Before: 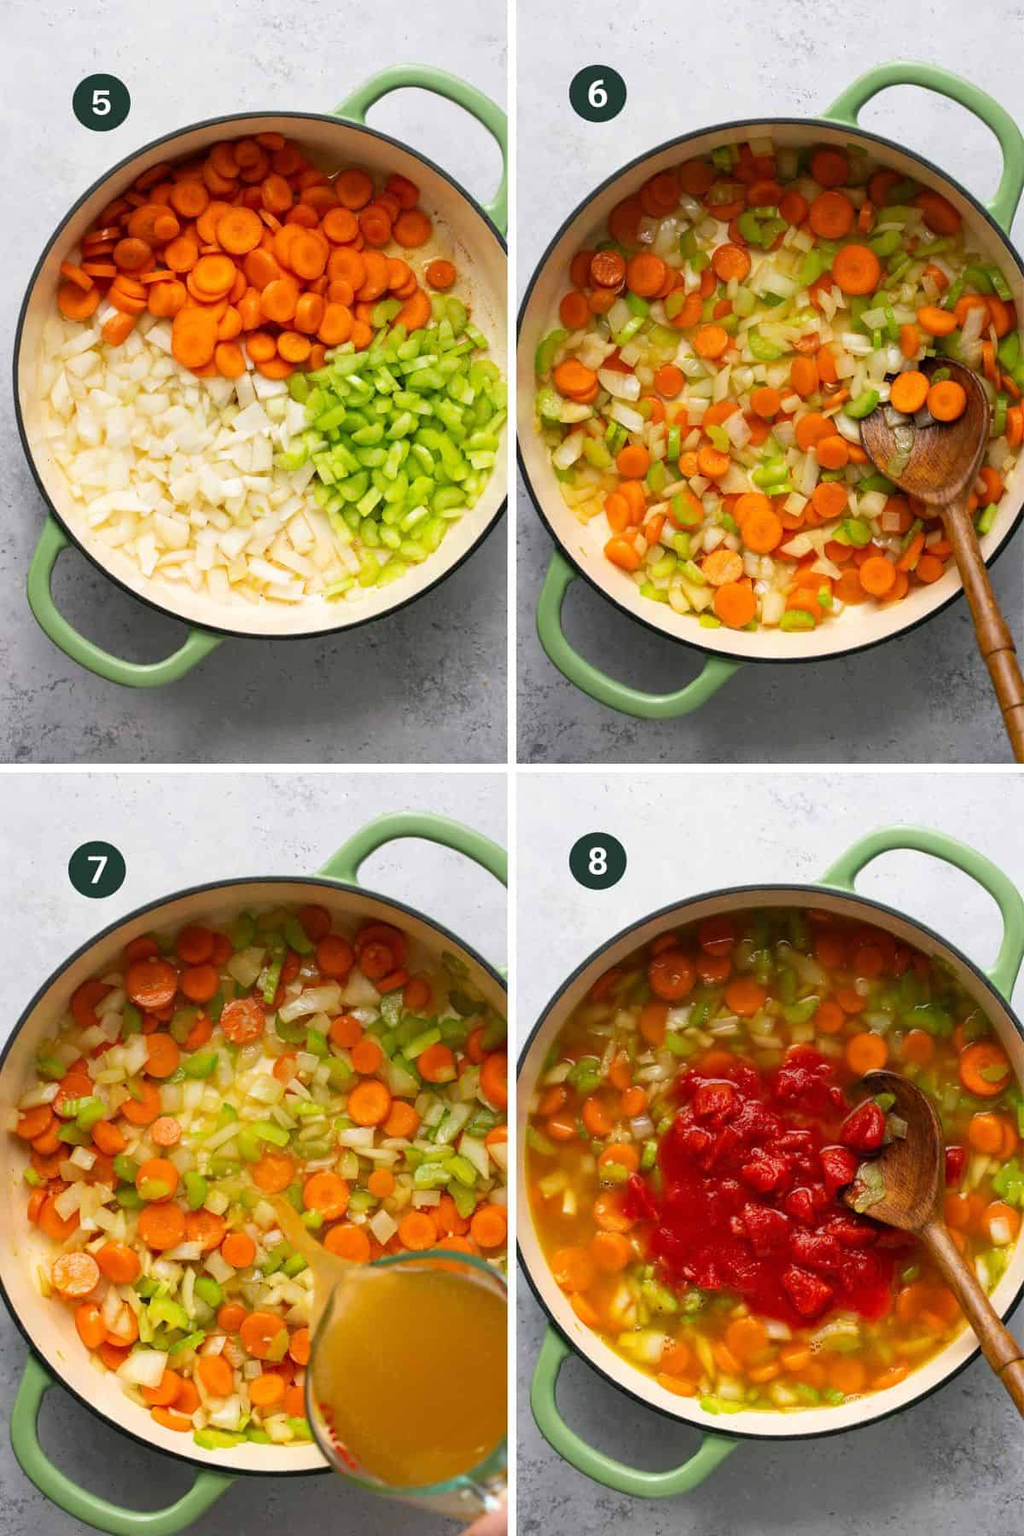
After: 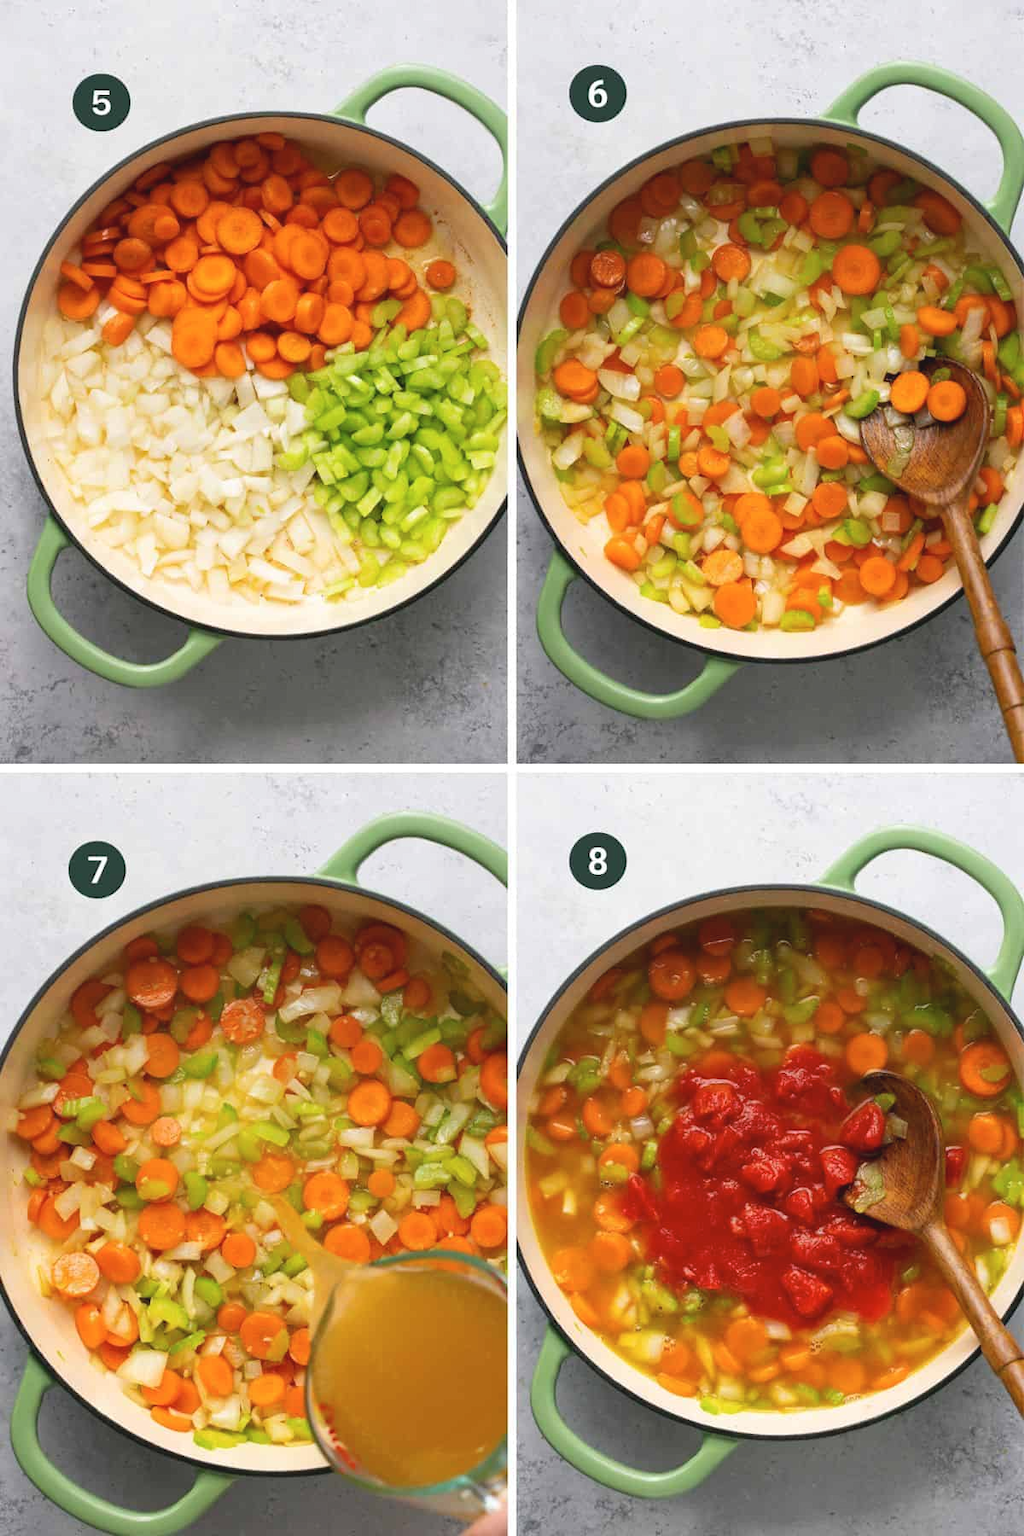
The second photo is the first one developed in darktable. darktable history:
contrast brightness saturation: contrast -0.104, saturation -0.094
levels: mode automatic
